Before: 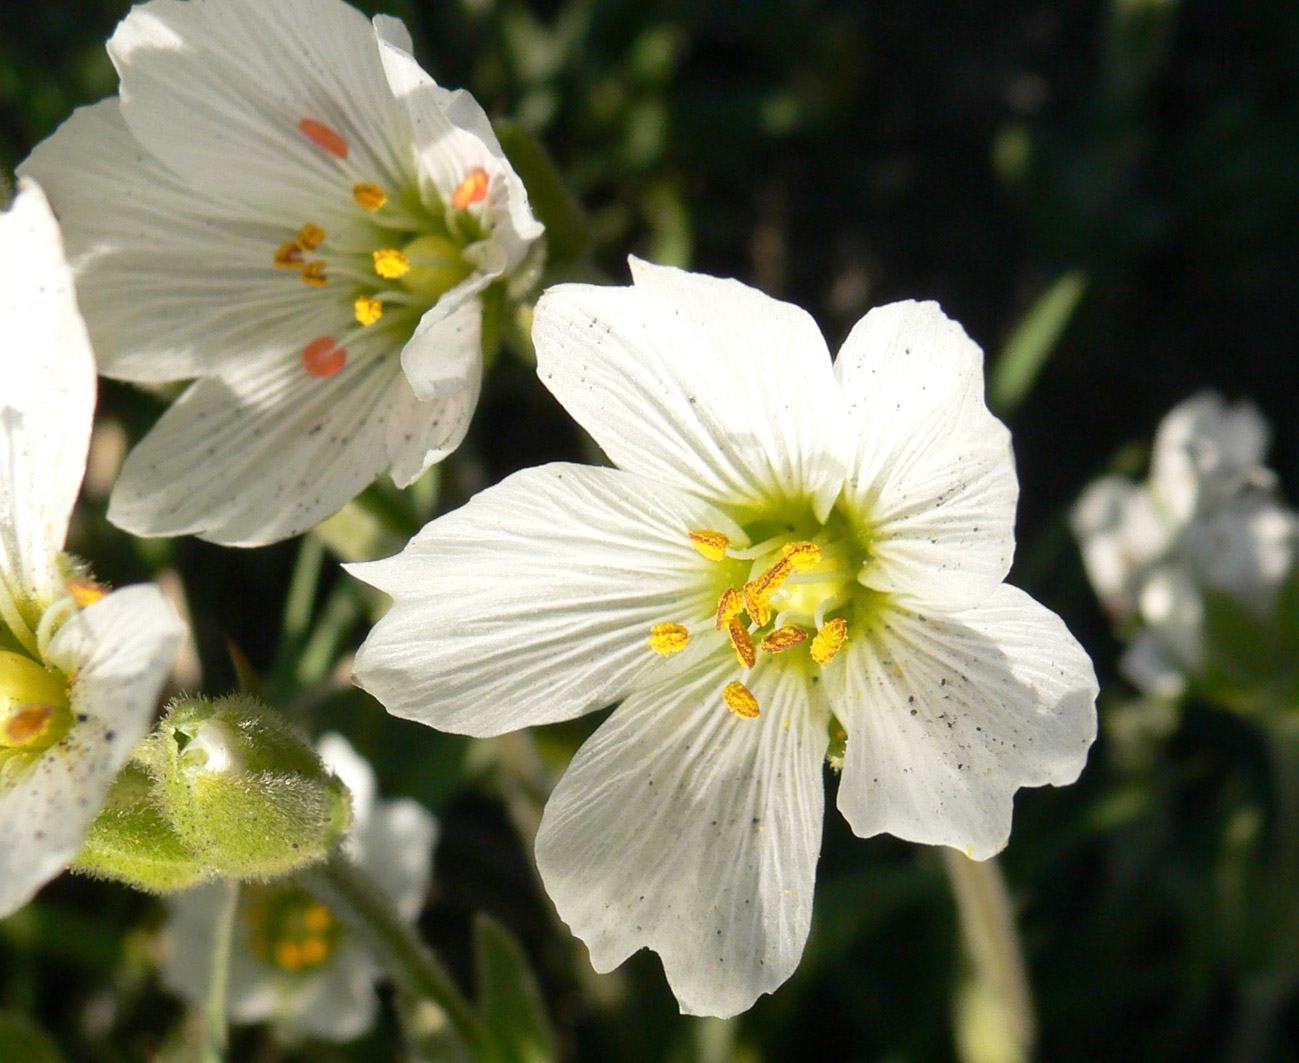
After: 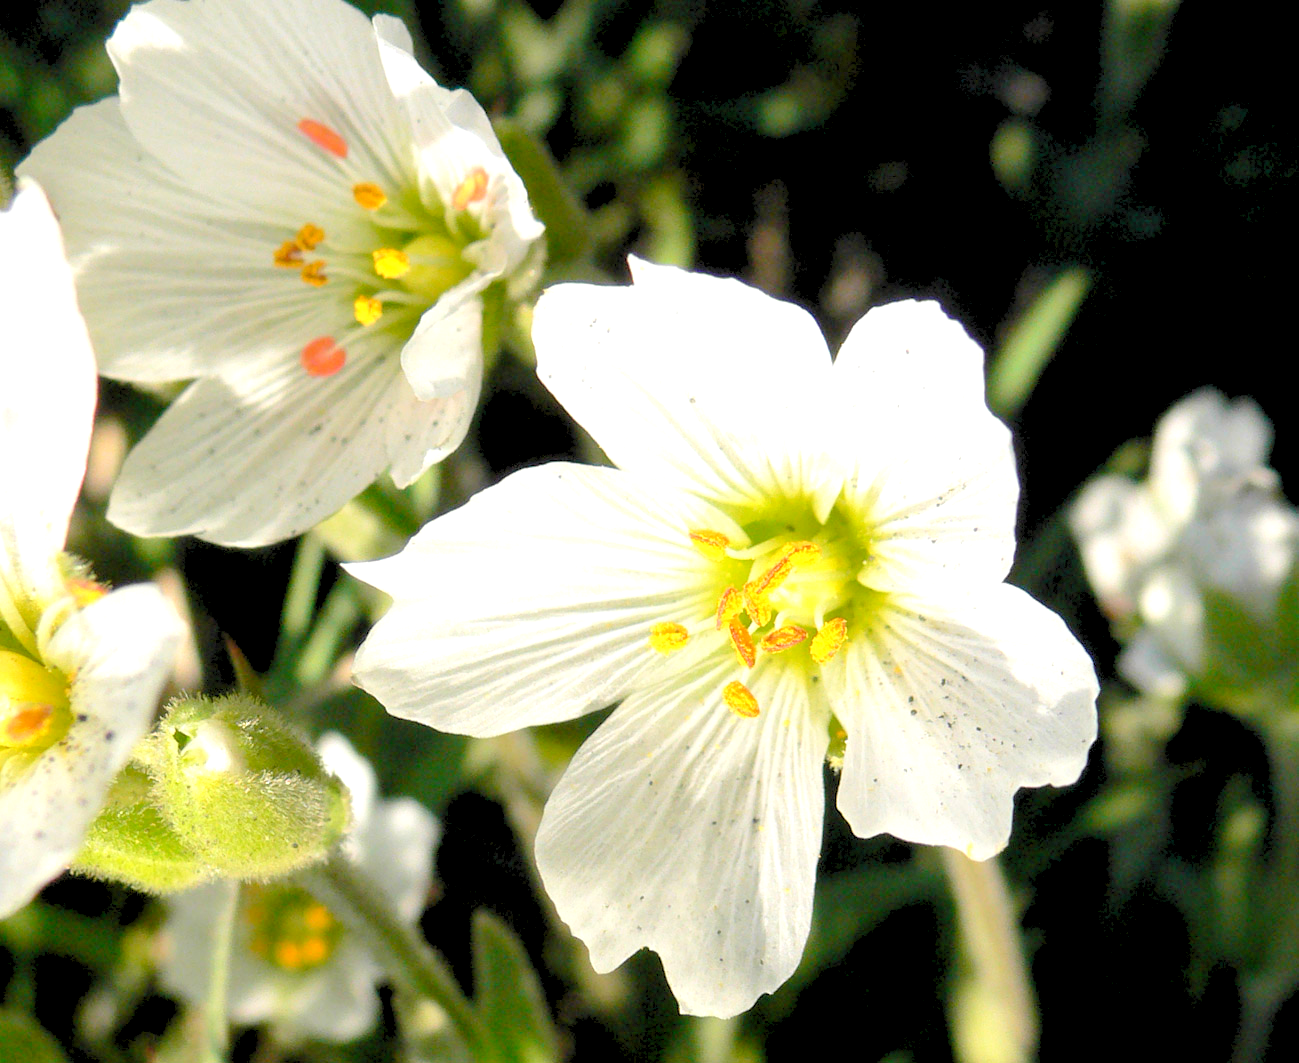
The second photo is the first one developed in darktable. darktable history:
levels: levels [0.093, 0.434, 0.988]
exposure: exposure 0.566 EV, compensate highlight preservation false
white balance: emerald 1
